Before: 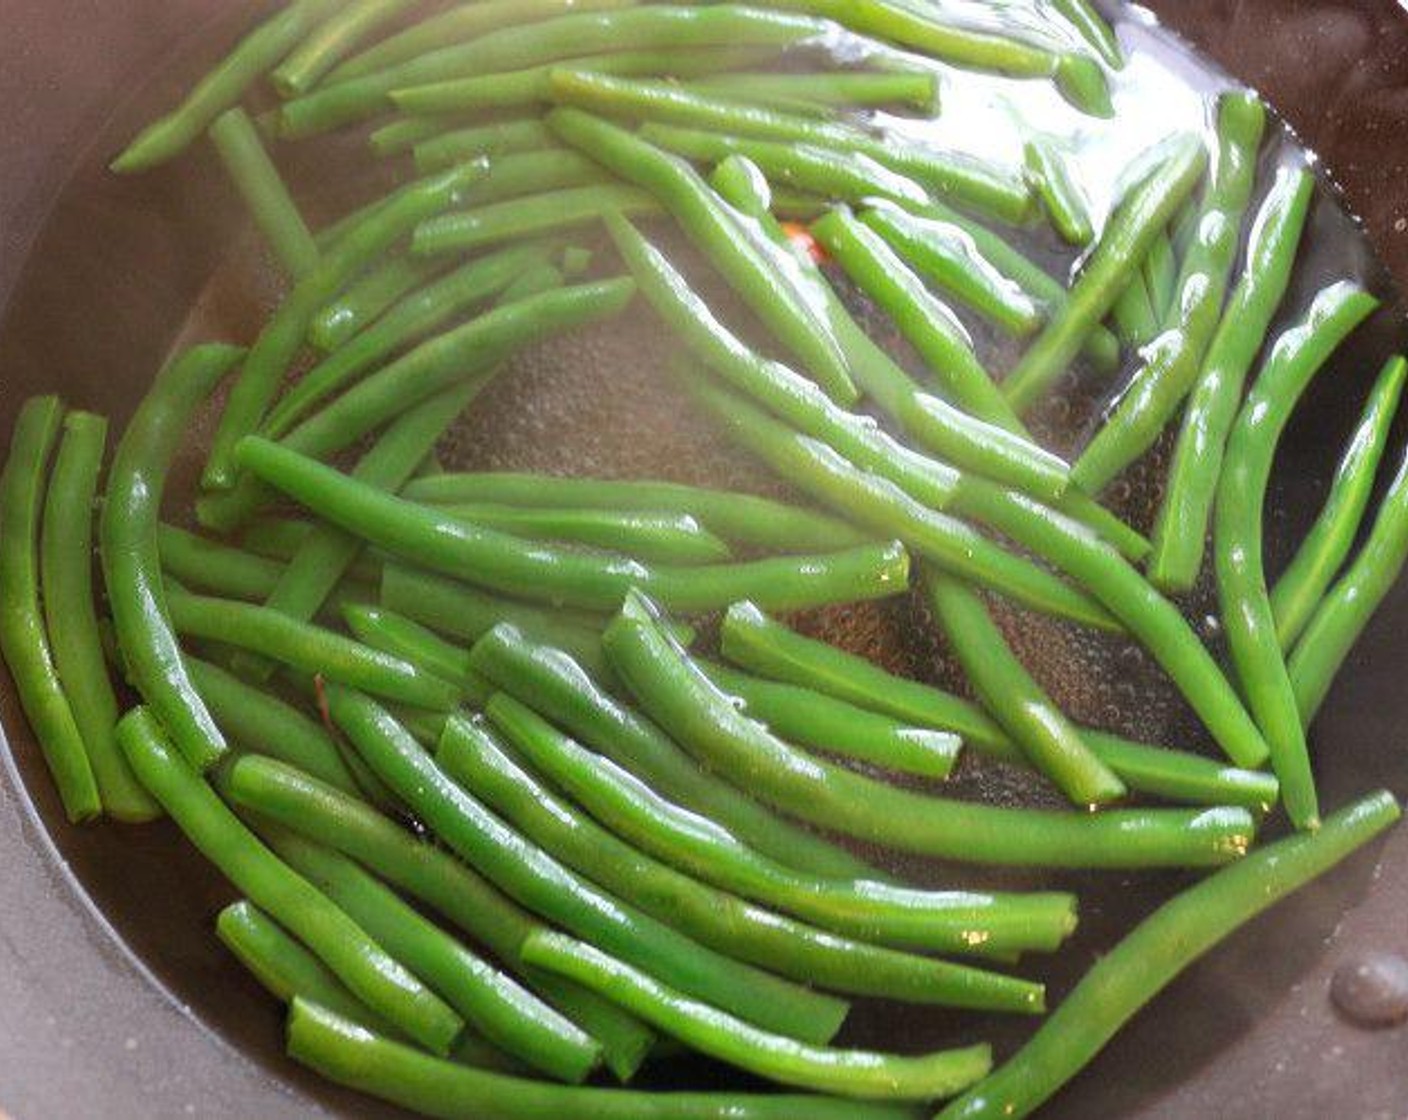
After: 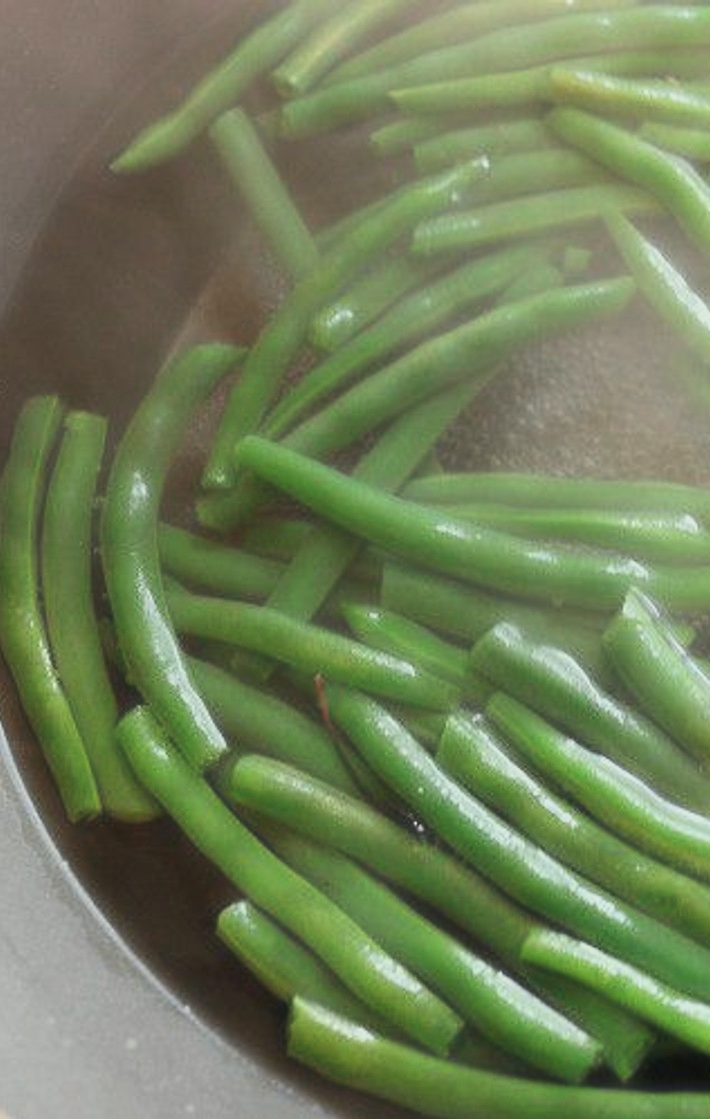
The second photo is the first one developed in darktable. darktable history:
haze removal: strength -0.897, distance 0.232, adaptive false
crop and rotate: left 0.011%, top 0%, right 49.492%
